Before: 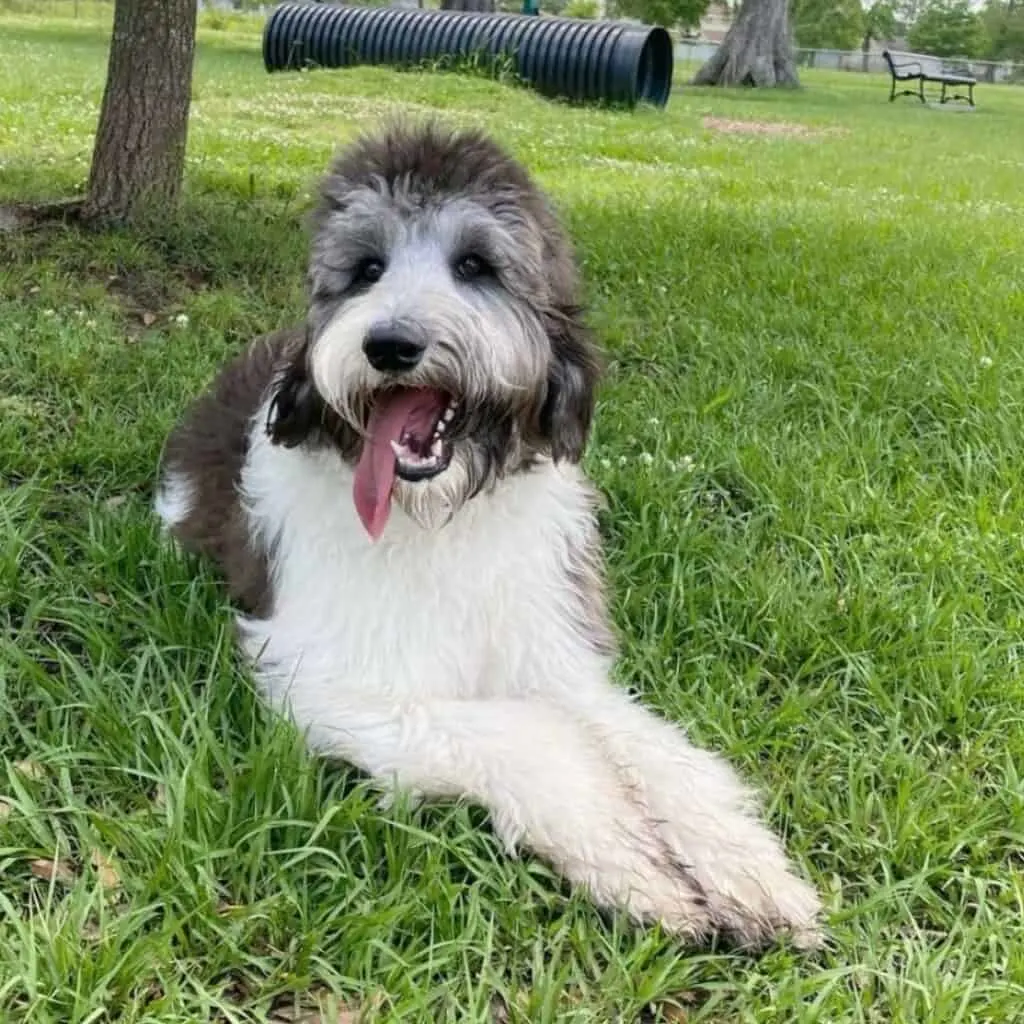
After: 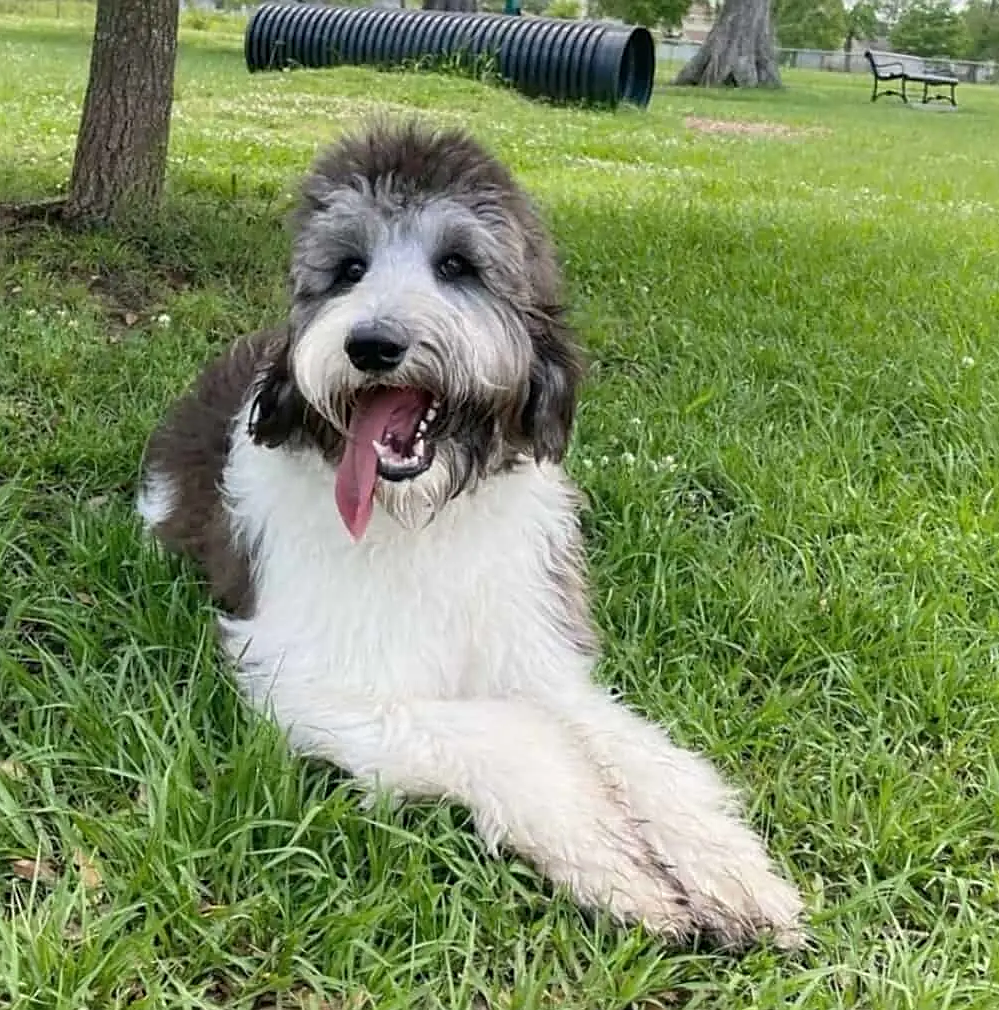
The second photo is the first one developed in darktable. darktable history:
sharpen: on, module defaults
crop and rotate: left 1.774%, right 0.633%, bottom 1.28%
tone equalizer: on, module defaults
